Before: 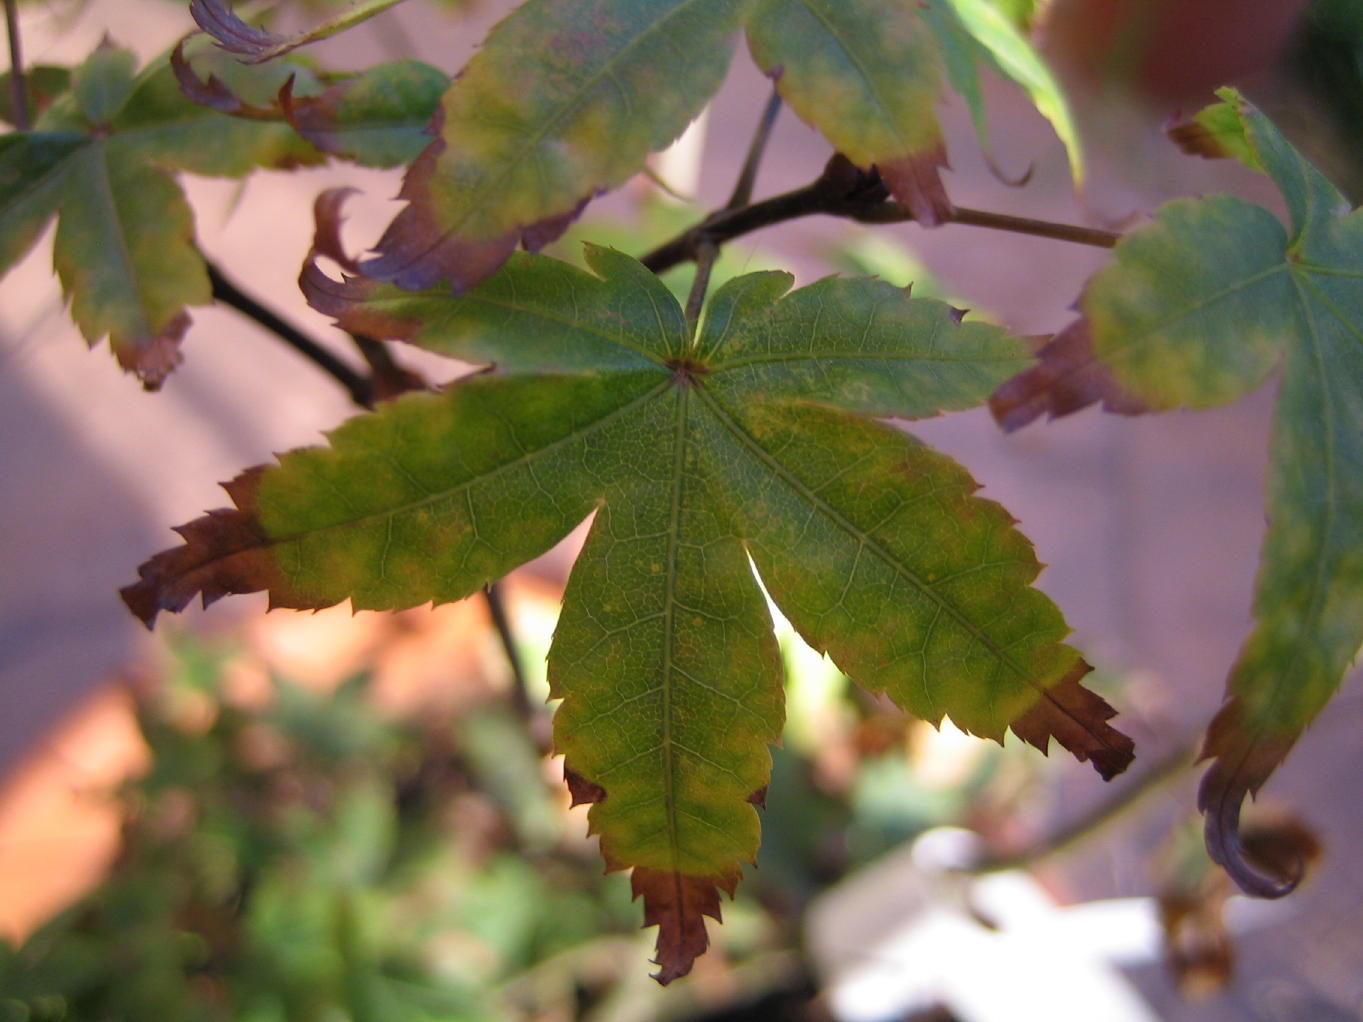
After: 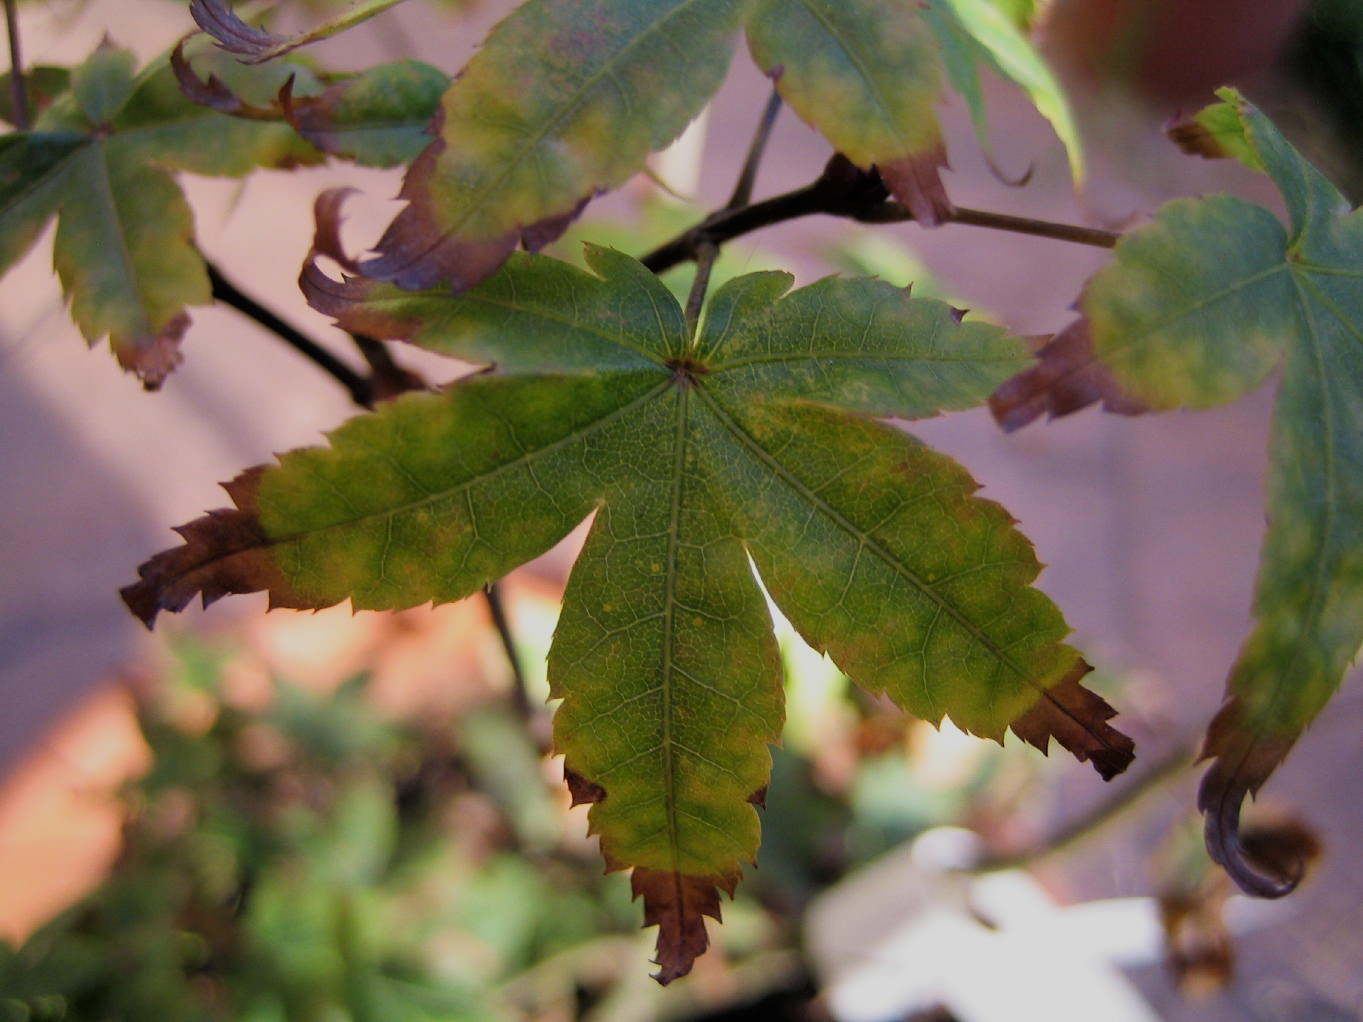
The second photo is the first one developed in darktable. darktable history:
filmic rgb: black relative exposure -7.65 EV, white relative exposure 4.56 EV, threshold 2.94 EV, hardness 3.61, contrast 1.057, enable highlight reconstruction true
